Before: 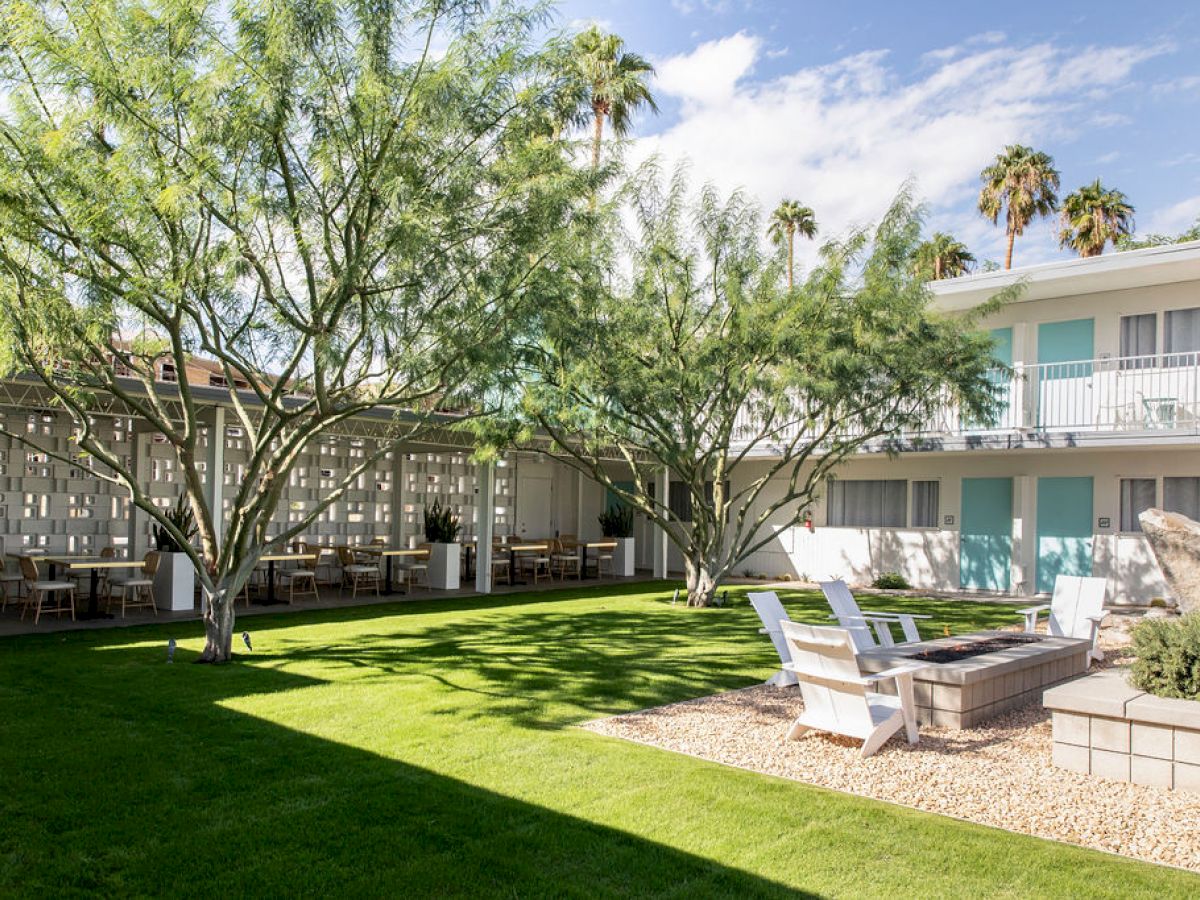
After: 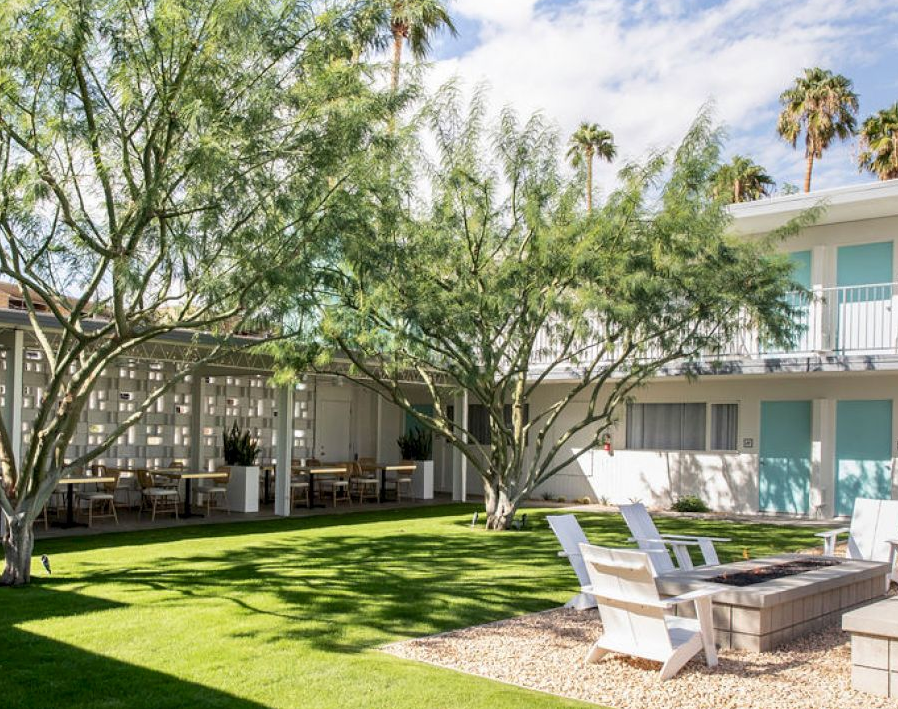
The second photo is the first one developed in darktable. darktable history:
crop: left 16.768%, top 8.653%, right 8.362%, bottom 12.485%
color balance rgb: saturation formula JzAzBz (2021)
